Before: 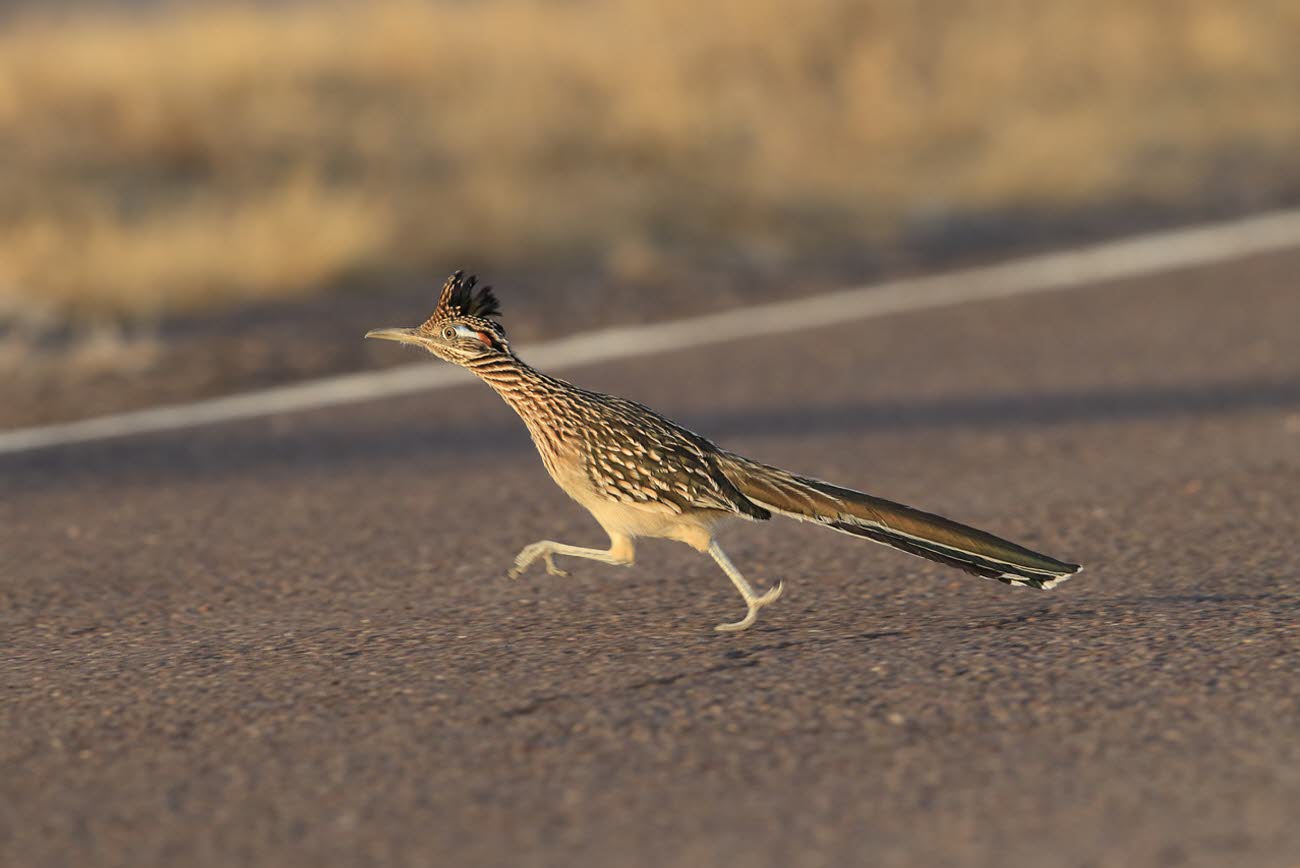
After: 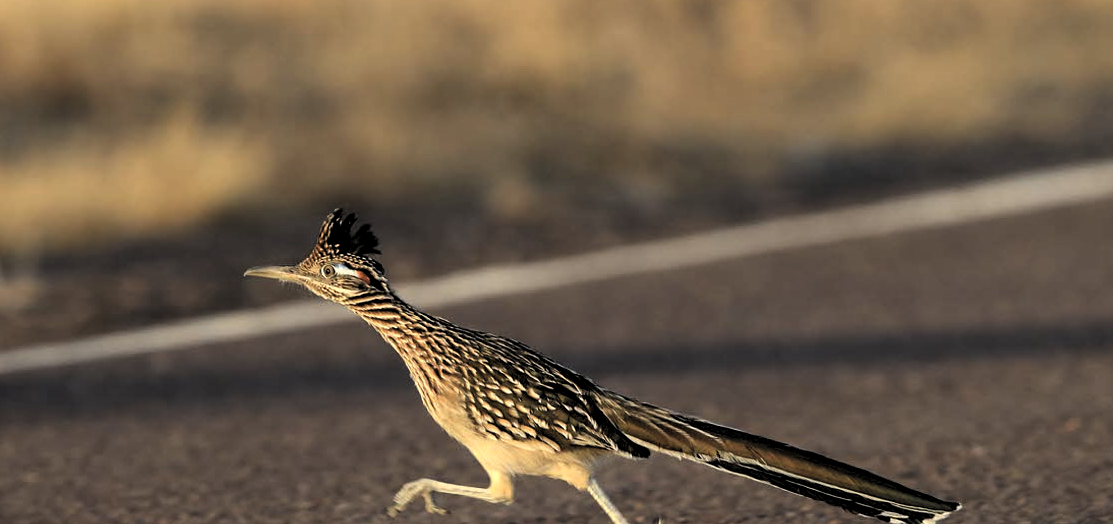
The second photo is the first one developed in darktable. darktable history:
levels: levels [0.182, 0.542, 0.902]
color correction: highlights a* -0.137, highlights b* 0.137
crop and rotate: left 9.345%, top 7.22%, right 4.982%, bottom 32.331%
